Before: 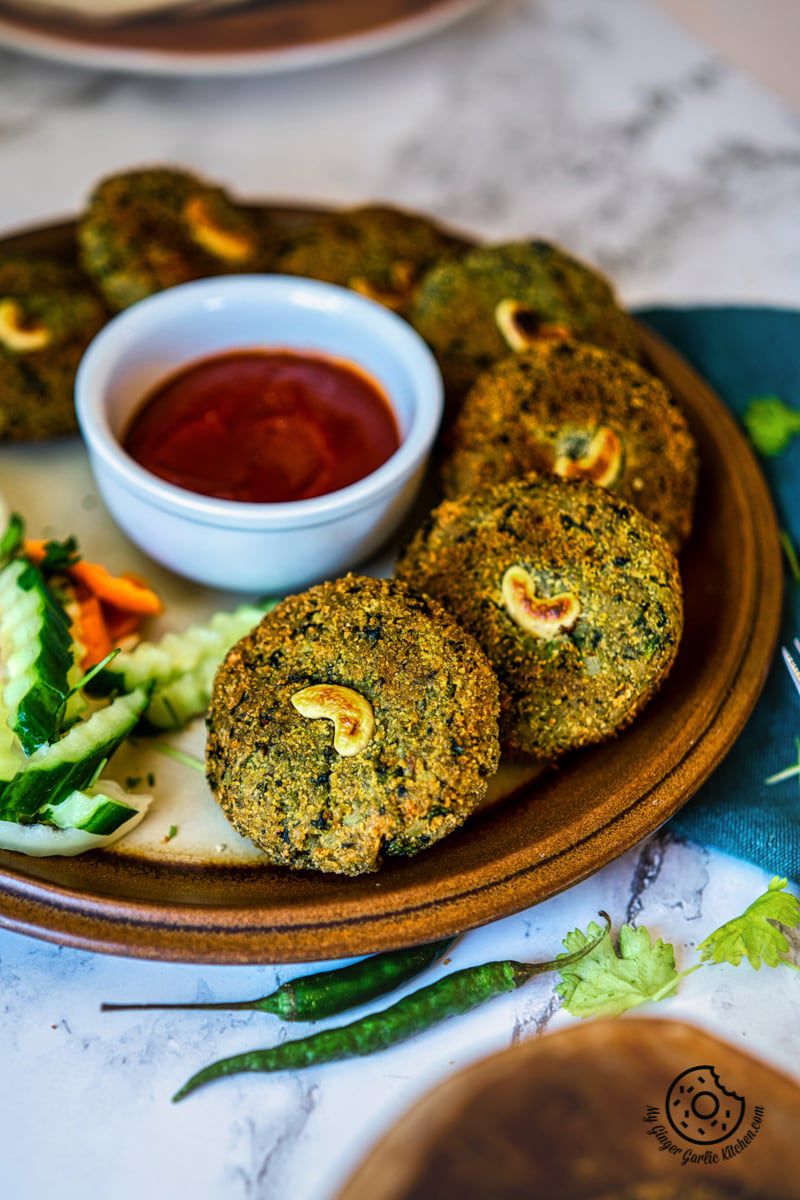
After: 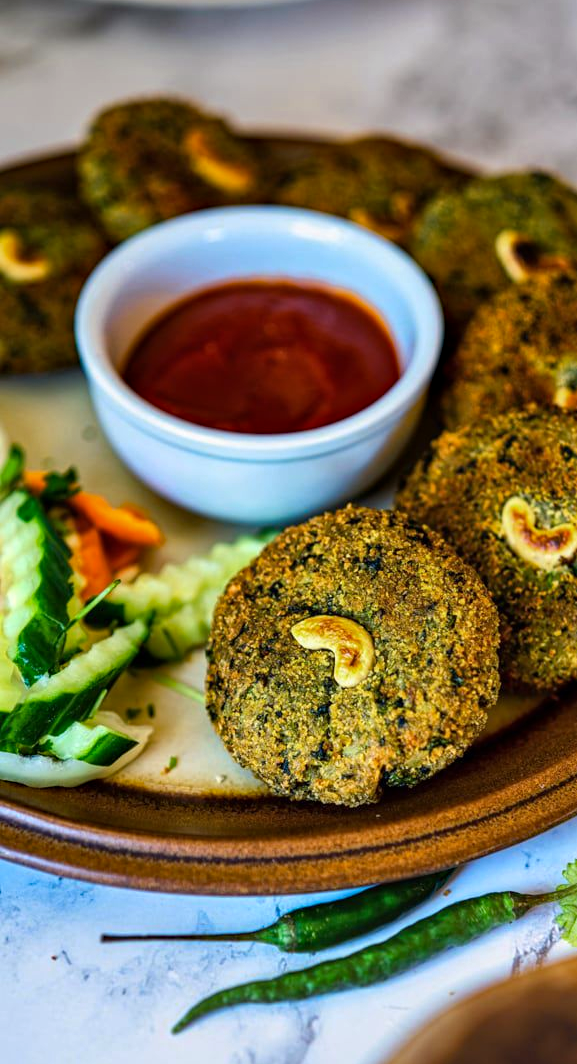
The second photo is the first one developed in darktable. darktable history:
haze removal: strength 0.277, distance 0.249, adaptive false
crop: top 5.776%, right 27.862%, bottom 5.534%
color zones: curves: ch0 [(0.068, 0.464) (0.25, 0.5) (0.48, 0.508) (0.75, 0.536) (0.886, 0.476) (0.967, 0.456)]; ch1 [(0.066, 0.456) (0.25, 0.5) (0.616, 0.508) (0.746, 0.56) (0.934, 0.444)]
